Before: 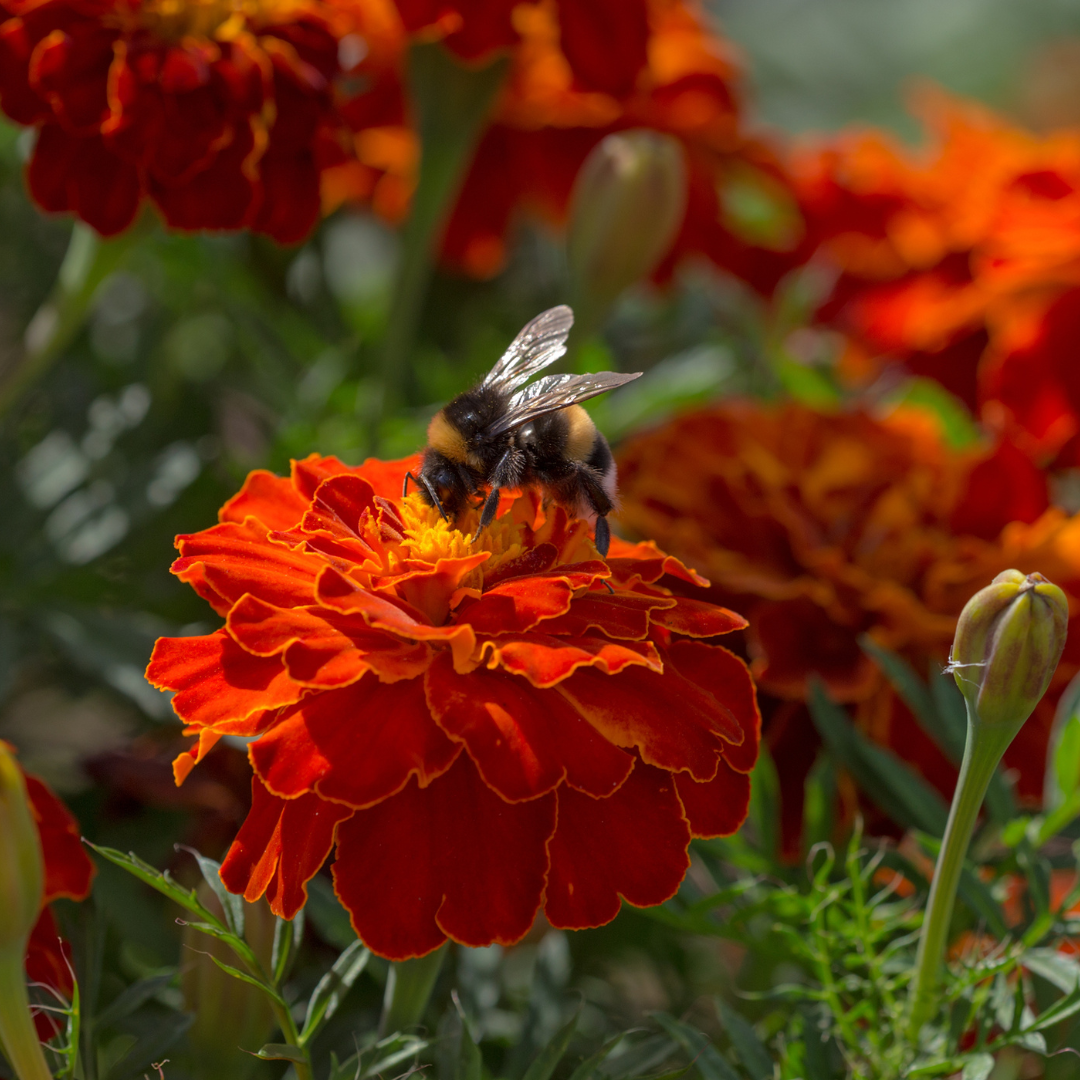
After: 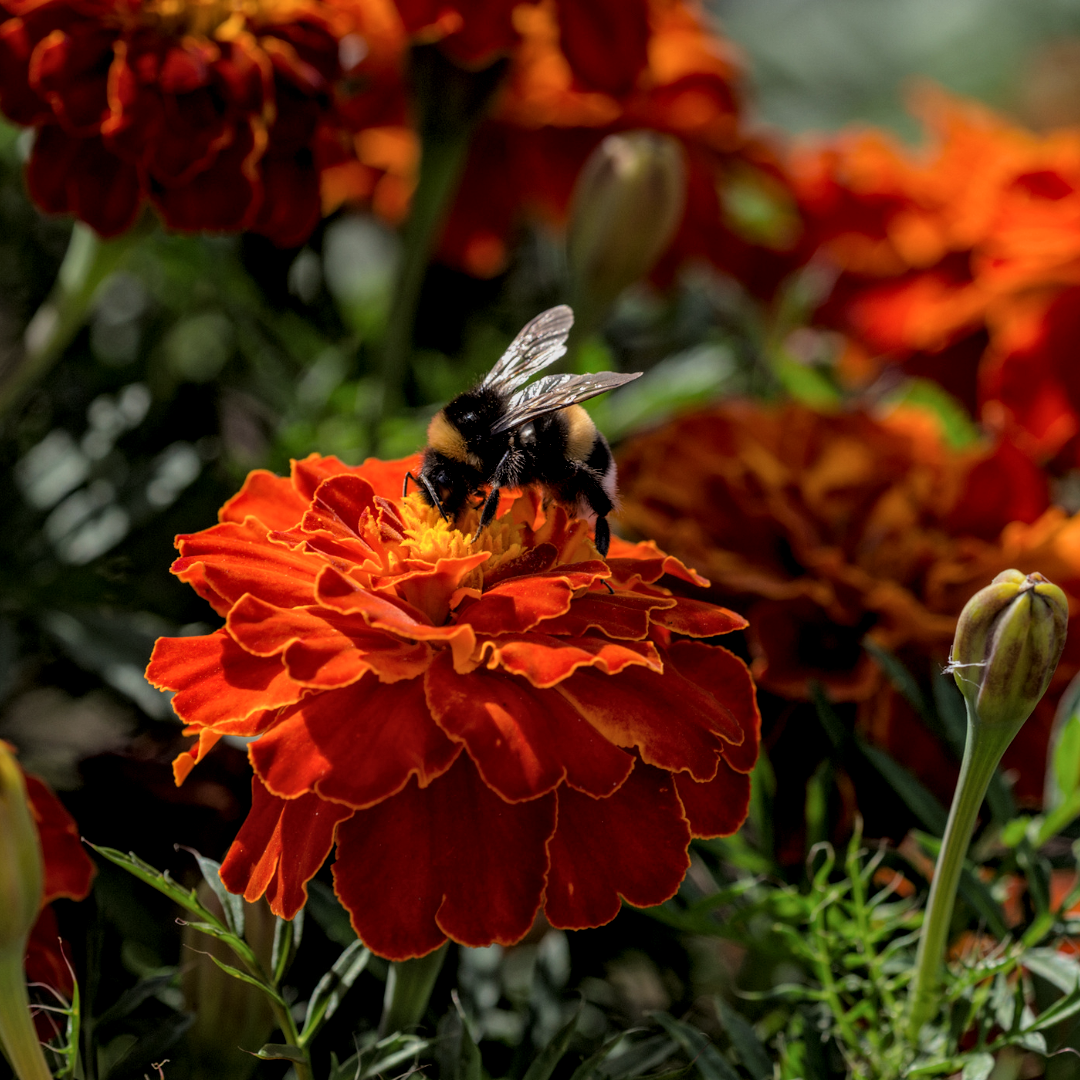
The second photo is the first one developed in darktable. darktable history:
local contrast: highlights 35%, detail 135%
filmic rgb: black relative exposure -5 EV, white relative exposure 3.5 EV, hardness 3.19, contrast 1.2, highlights saturation mix -30%
